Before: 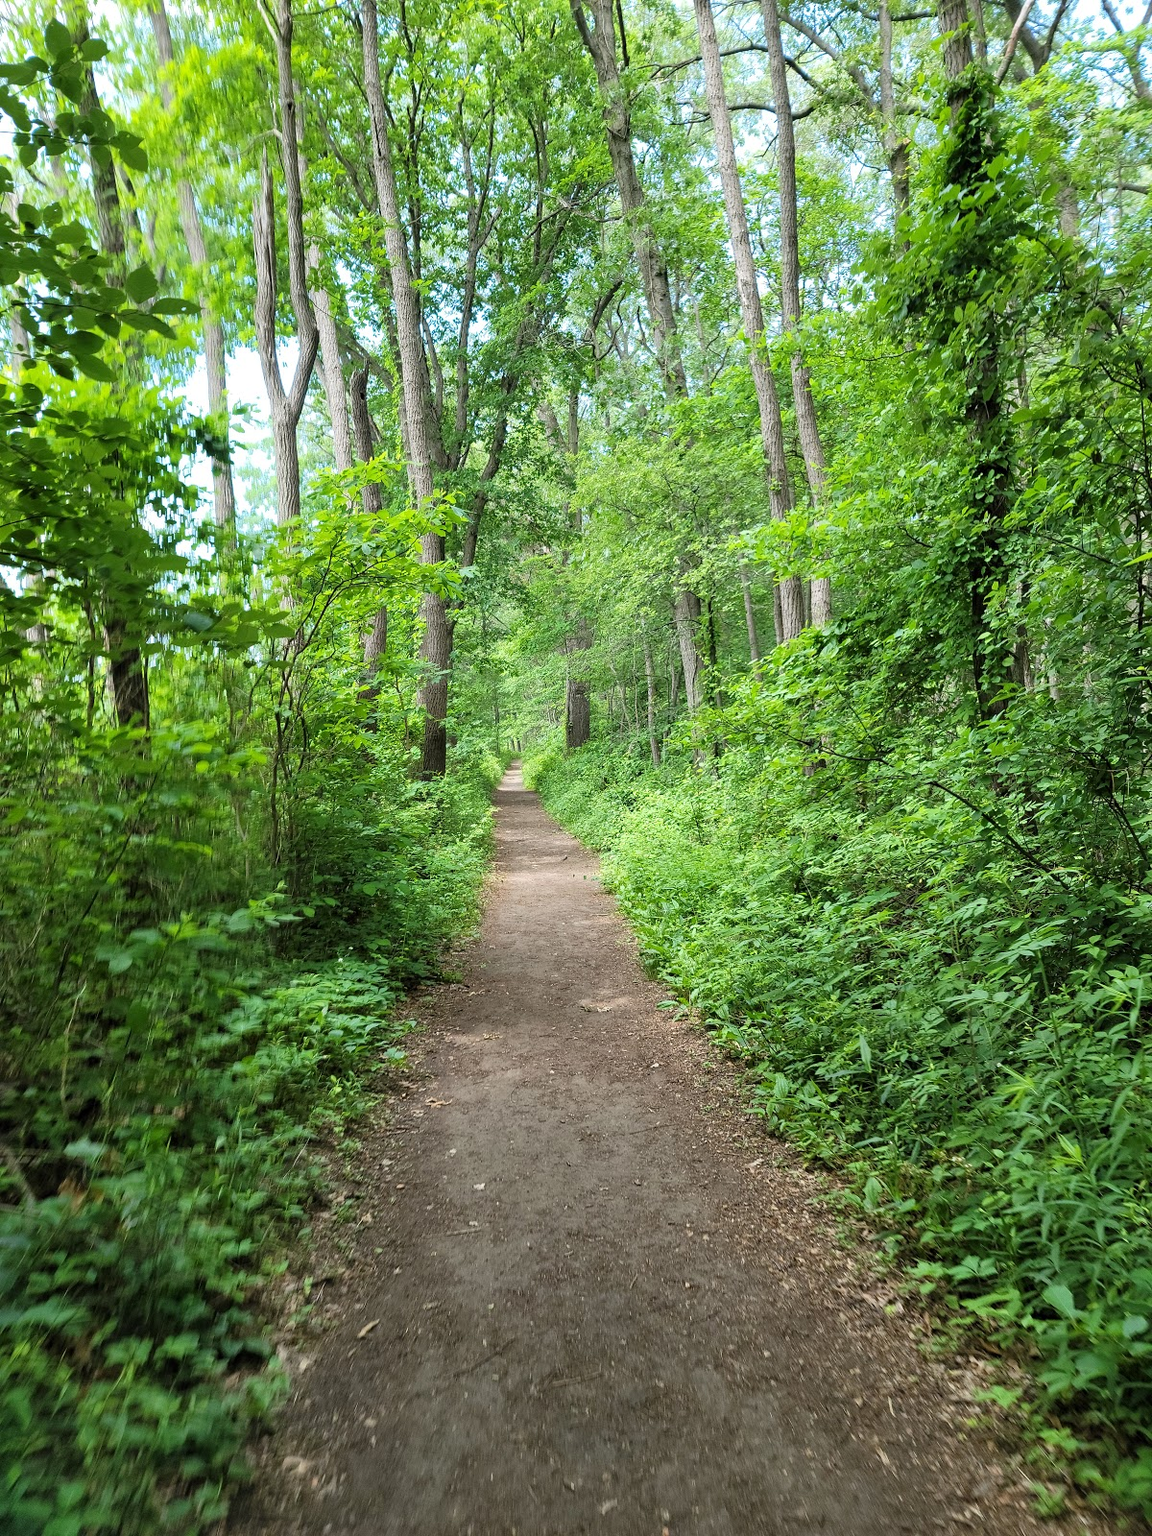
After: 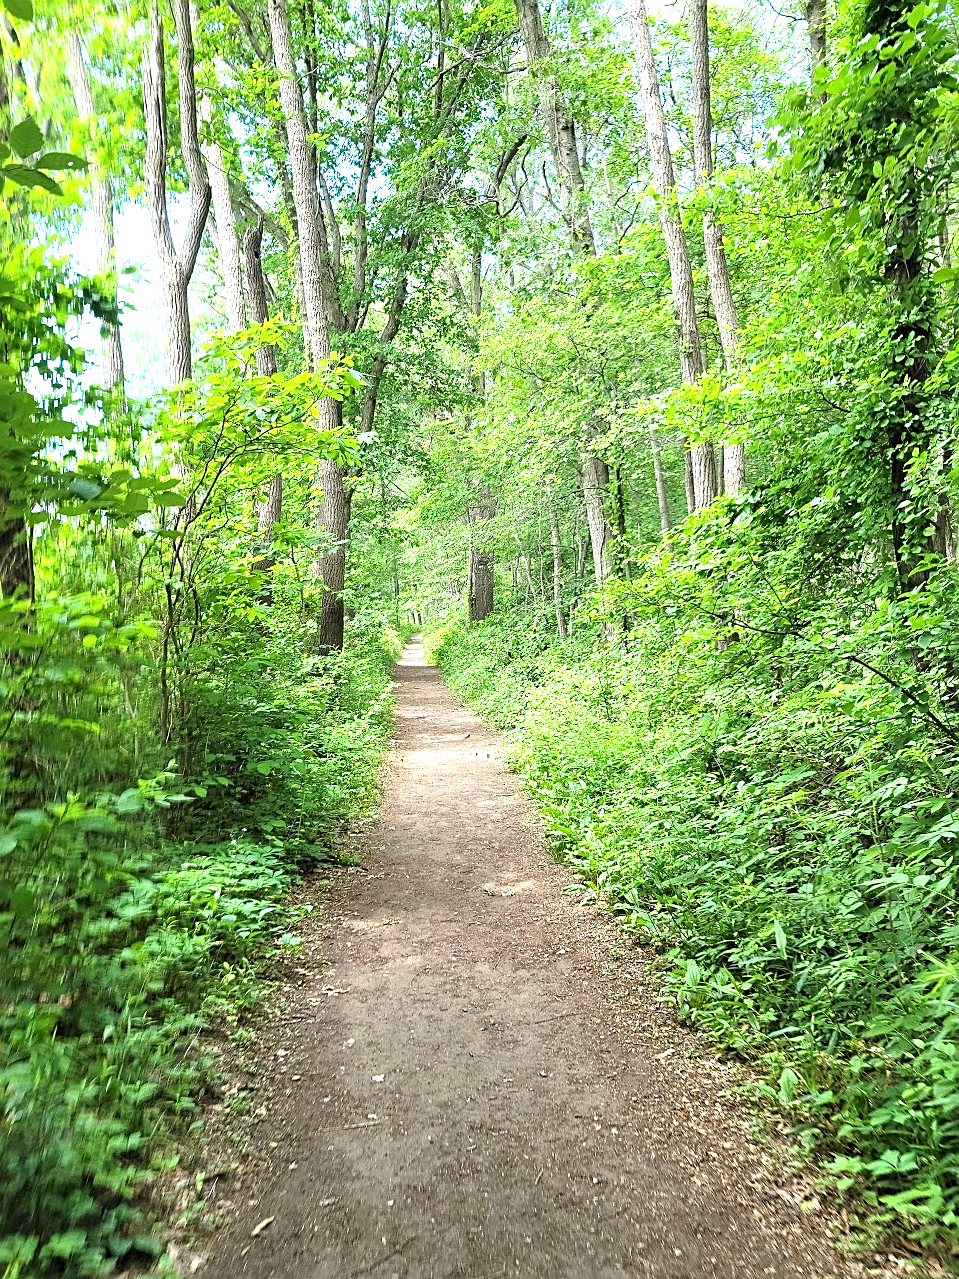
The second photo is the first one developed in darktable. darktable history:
exposure: exposure 0.942 EV, compensate highlight preservation false
sharpen: on, module defaults
crop and rotate: left 10.137%, top 9.892%, right 9.885%, bottom 10.11%
